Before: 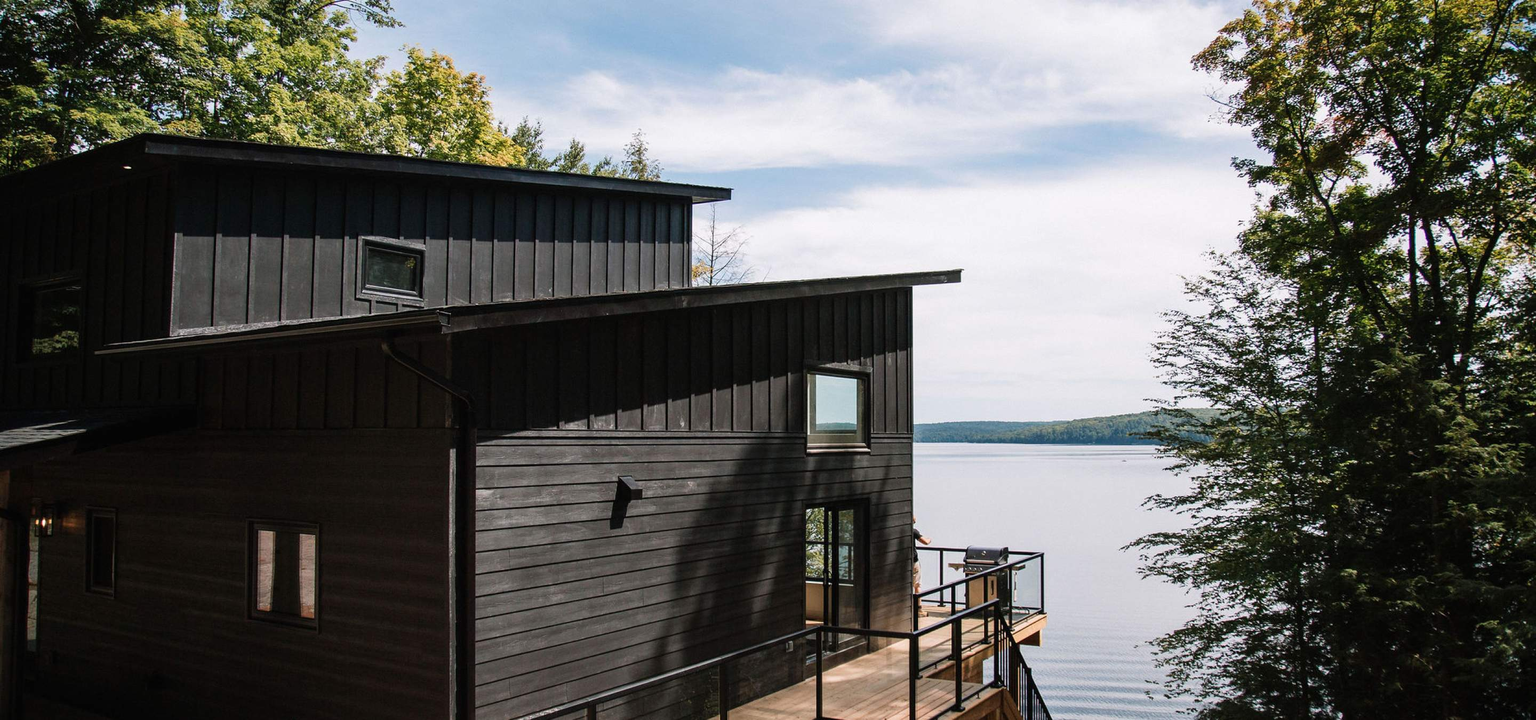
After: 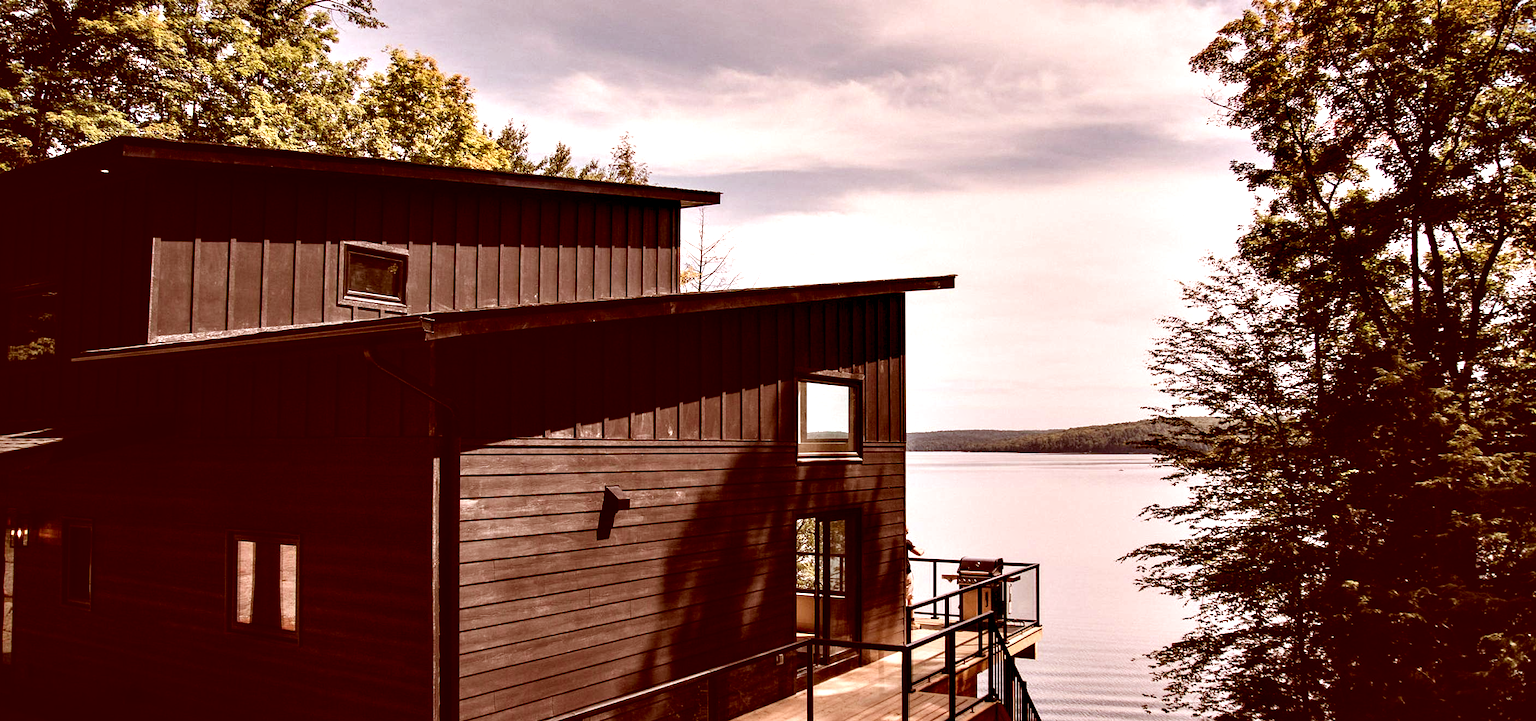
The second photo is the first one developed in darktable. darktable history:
crop: left 1.653%, right 0.267%, bottom 1.764%
contrast equalizer: y [[0.6 ×6], [0.55 ×6], [0 ×6], [0 ×6], [0 ×6]]
color correction: highlights a* 9.29, highlights b* 8.9, shadows a* 39.58, shadows b* 39.57, saturation 0.789
